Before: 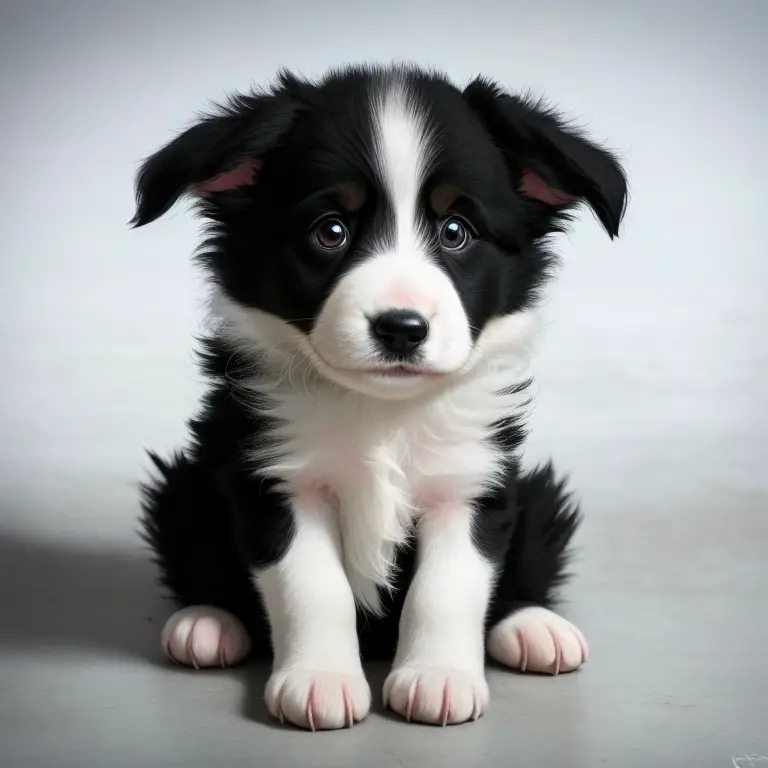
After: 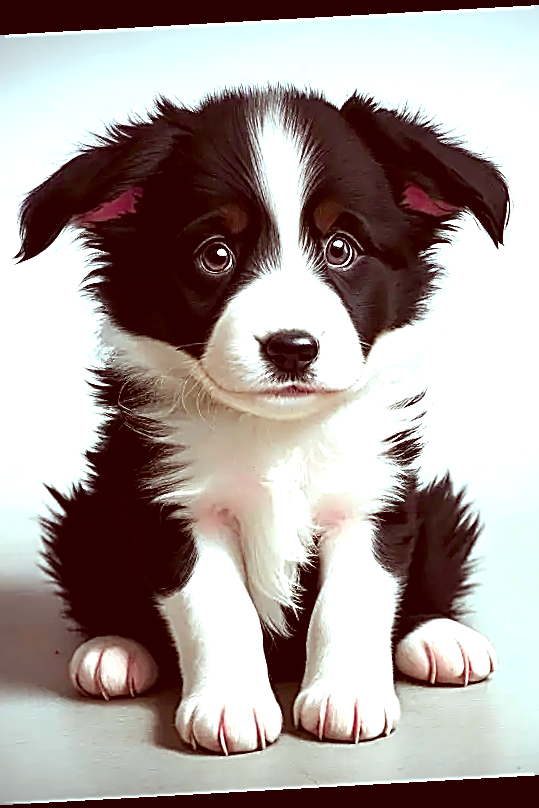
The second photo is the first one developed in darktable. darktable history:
crop and rotate: left 15.754%, right 17.579%
rotate and perspective: rotation -3.18°, automatic cropping off
color zones: curves: ch1 [(0.309, 0.524) (0.41, 0.329) (0.508, 0.509)]; ch2 [(0.25, 0.457) (0.75, 0.5)]
sharpen: amount 1.861
color balance rgb: perceptual saturation grading › global saturation 20%, perceptual saturation grading › highlights -25%, perceptual saturation grading › shadows 25%
exposure: black level correction 0, exposure 0.9 EV, compensate highlight preservation false
color correction: highlights a* -7.23, highlights b* -0.161, shadows a* 20.08, shadows b* 11.73
base curve: curves: ch0 [(0, 0) (0.297, 0.298) (1, 1)], preserve colors none
